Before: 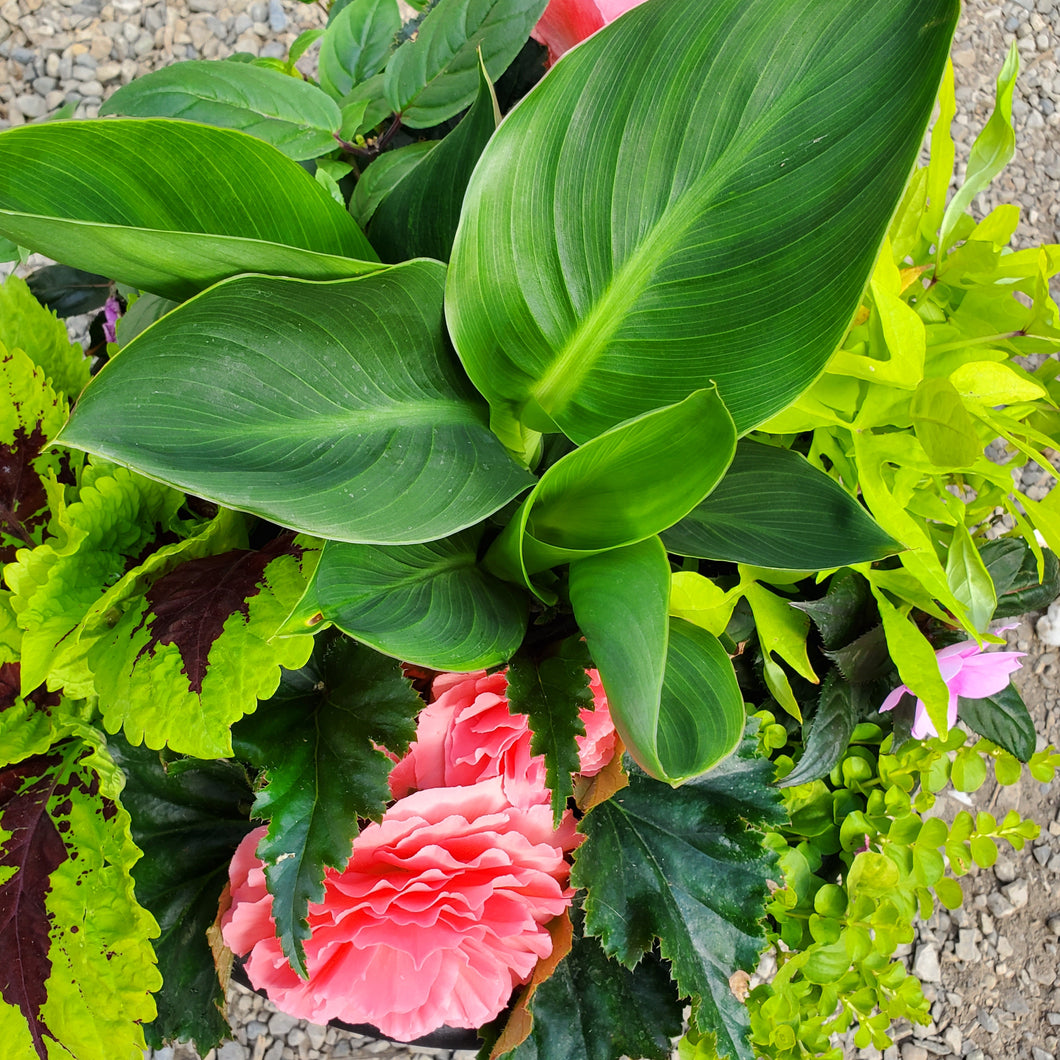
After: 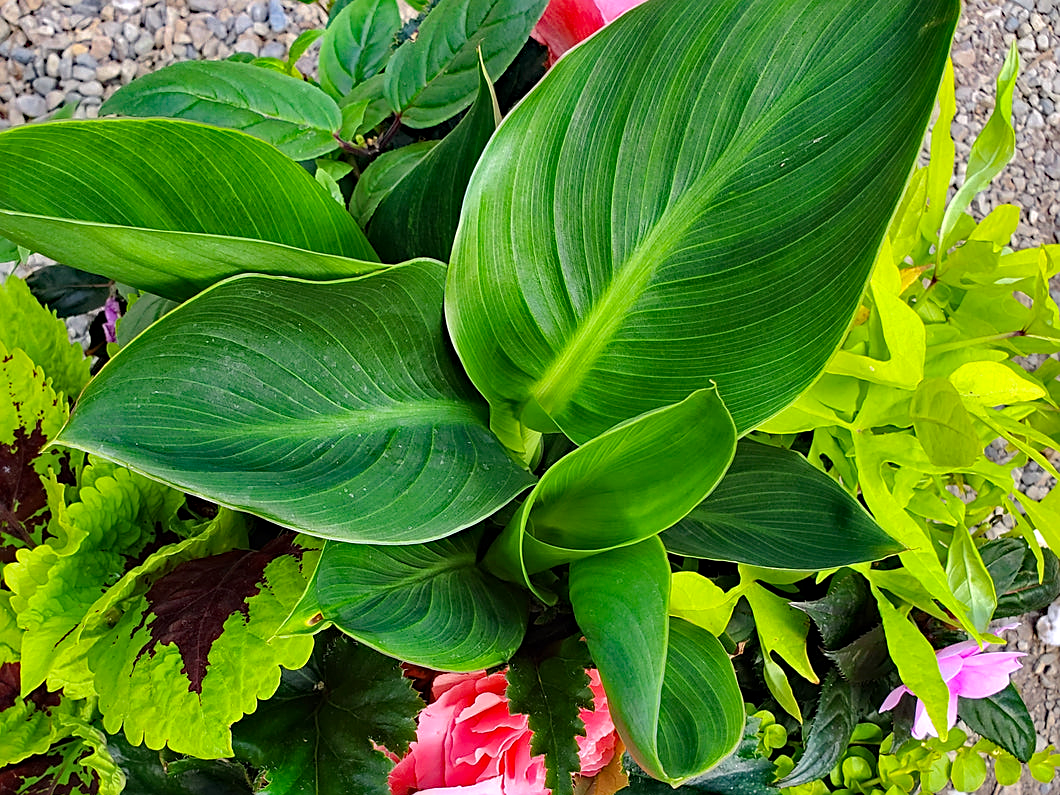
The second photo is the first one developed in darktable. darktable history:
sharpen: on, module defaults
haze removal: strength 0.5, distance 0.43, compatibility mode true, adaptive false
crop: bottom 24.967%
